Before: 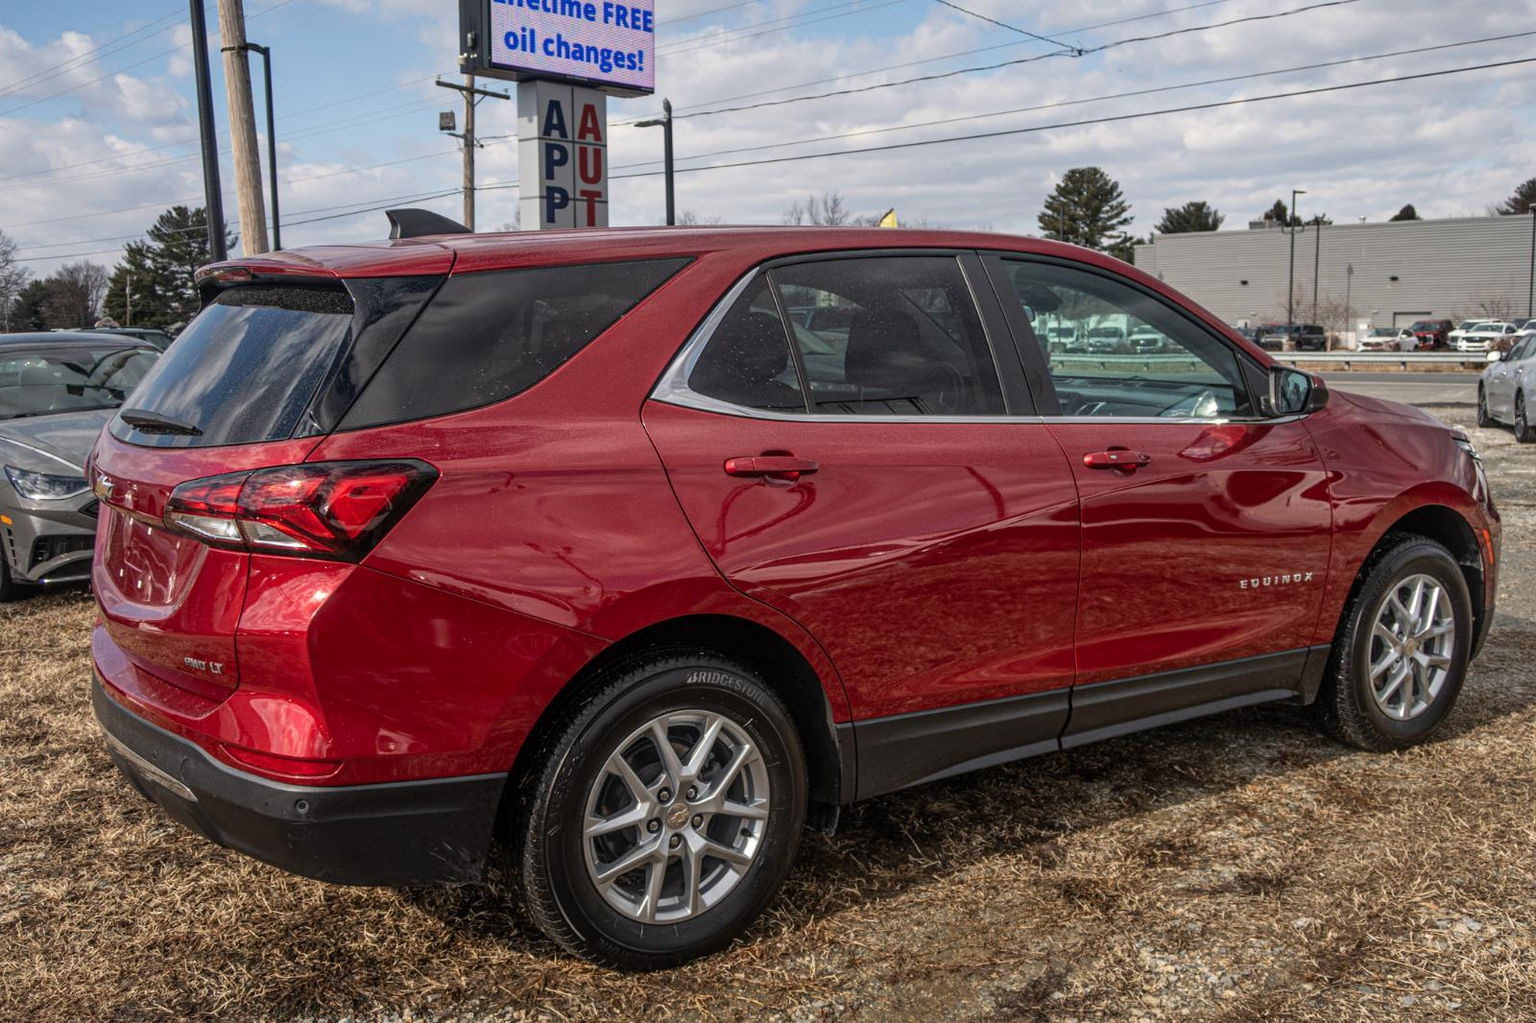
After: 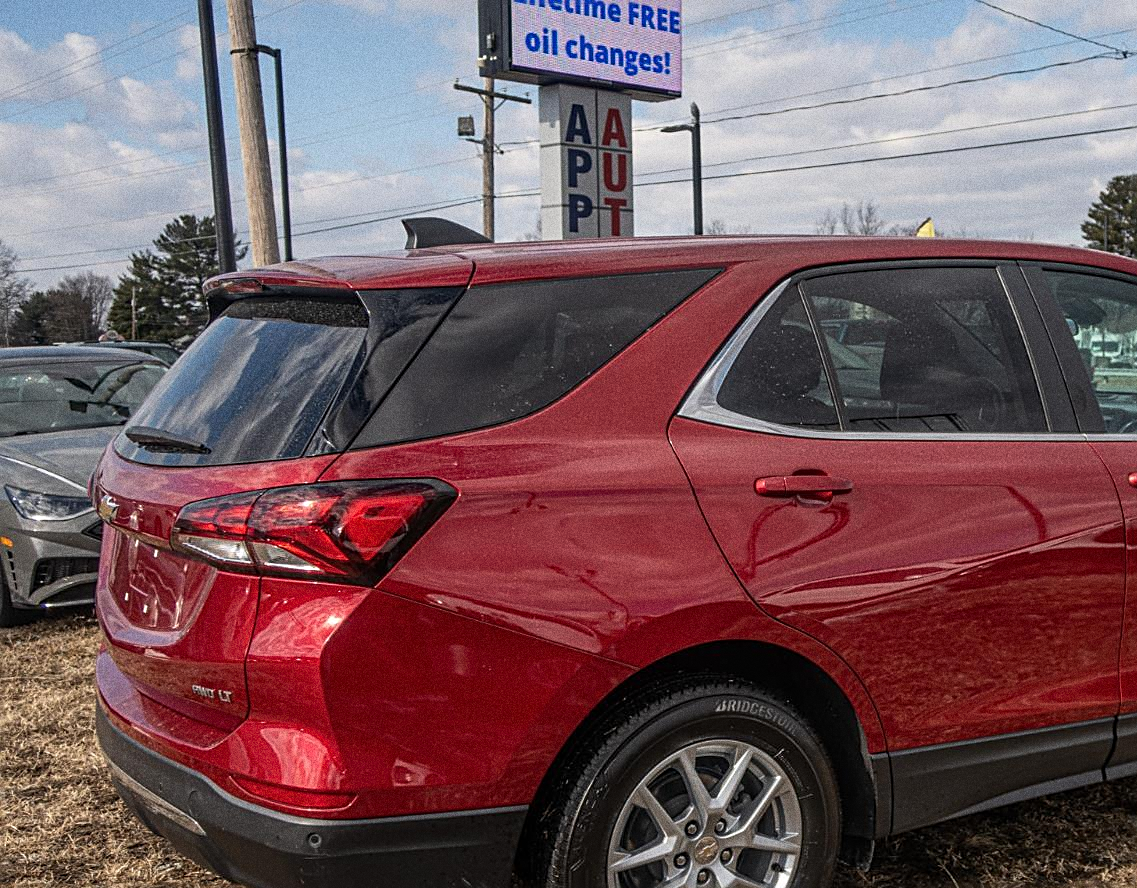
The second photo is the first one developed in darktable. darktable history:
grain: coarseness 11.82 ISO, strength 36.67%, mid-tones bias 74.17%
crop: right 28.885%, bottom 16.626%
sharpen: on, module defaults
